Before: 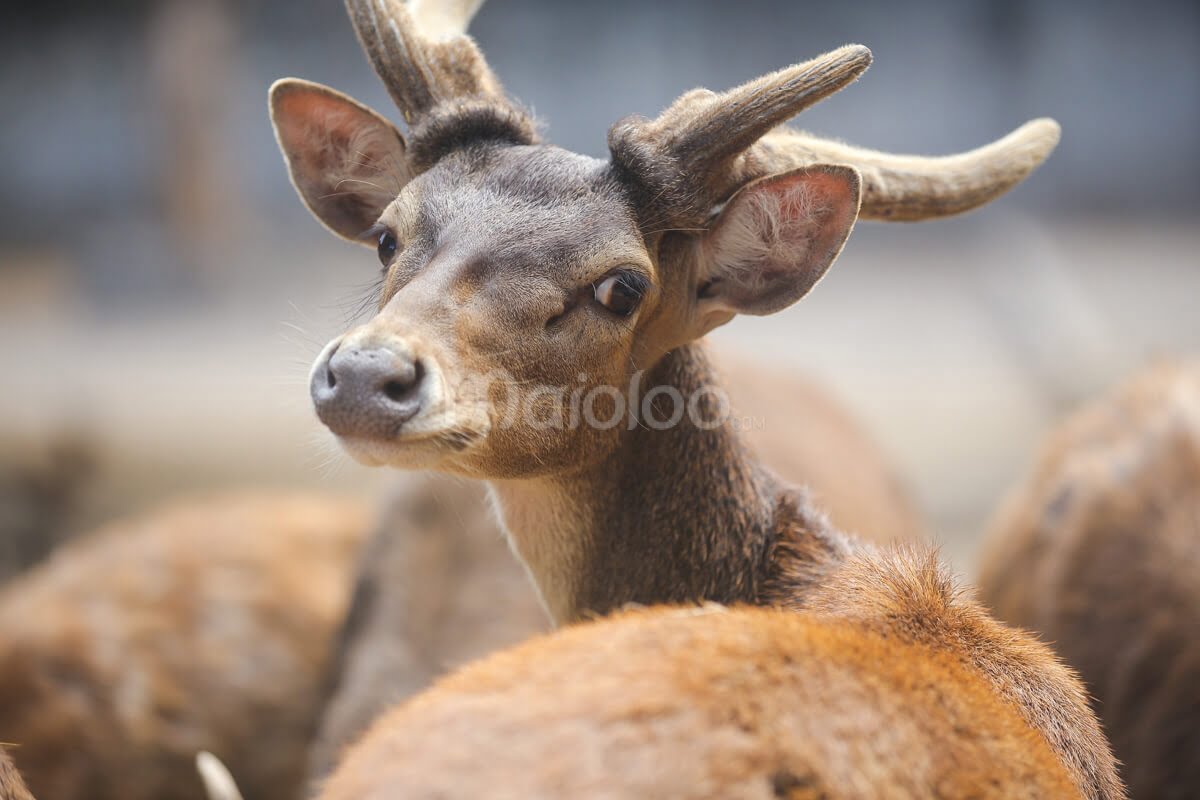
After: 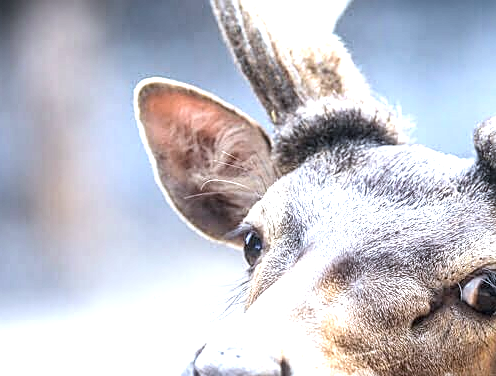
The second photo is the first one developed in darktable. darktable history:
sharpen: on, module defaults
tone equalizer: -8 EV -1.12 EV, -7 EV -1 EV, -6 EV -0.835 EV, -5 EV -0.557 EV, -3 EV 0.549 EV, -2 EV 0.841 EV, -1 EV 0.99 EV, +0 EV 1.07 EV
color calibration: x 0.37, y 0.382, temperature 4313.87 K
crop and rotate: left 11.231%, top 0.053%, right 47.418%, bottom 52.877%
shadows and highlights: shadows -31.42, highlights 29.73, highlights color adjustment 89.23%
local contrast: highlights 22%, detail 150%
exposure: exposure 0.202 EV, compensate exposure bias true, compensate highlight preservation false
